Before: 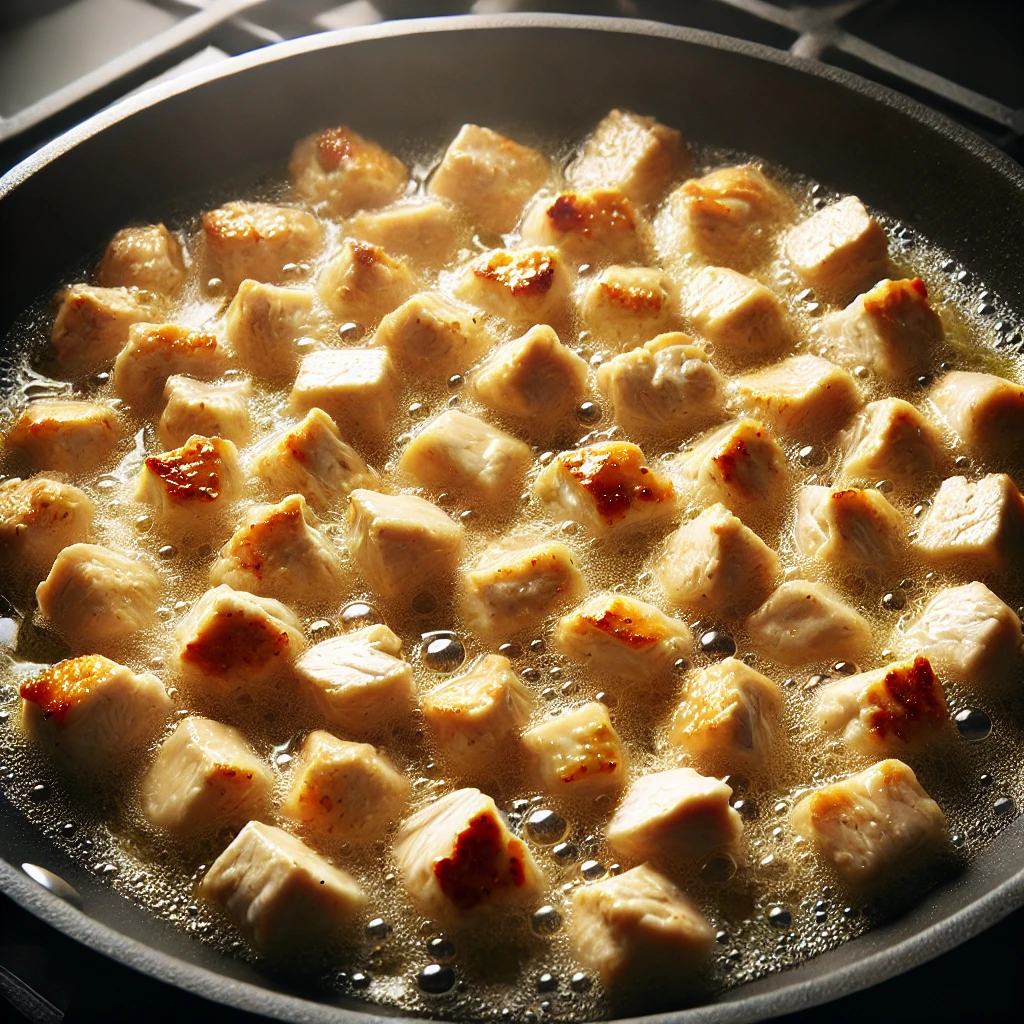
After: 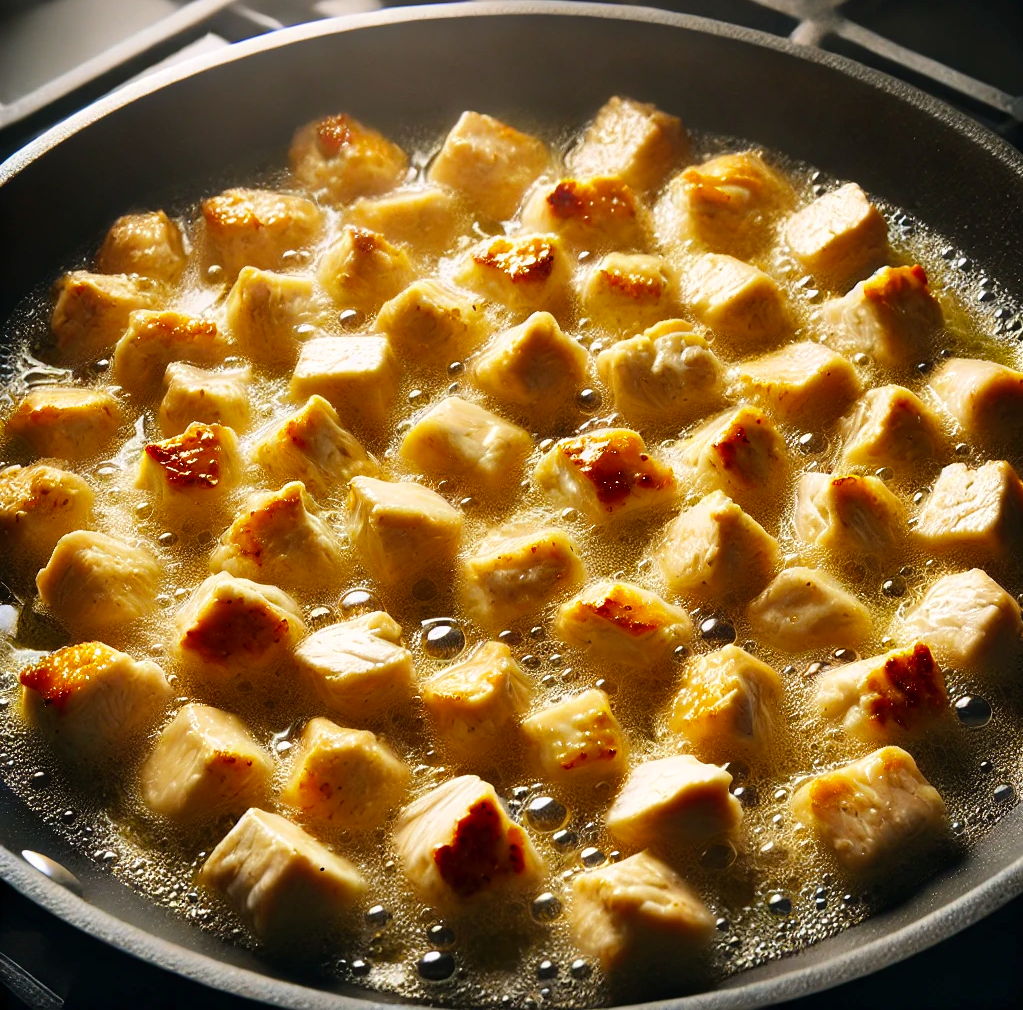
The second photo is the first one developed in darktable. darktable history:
shadows and highlights: low approximation 0.01, soften with gaussian
color balance rgb: highlights gain › luminance 0.765%, highlights gain › chroma 0.399%, highlights gain › hue 43.42°, perceptual saturation grading › global saturation 19.865%
crop: top 1.318%, right 0.035%
